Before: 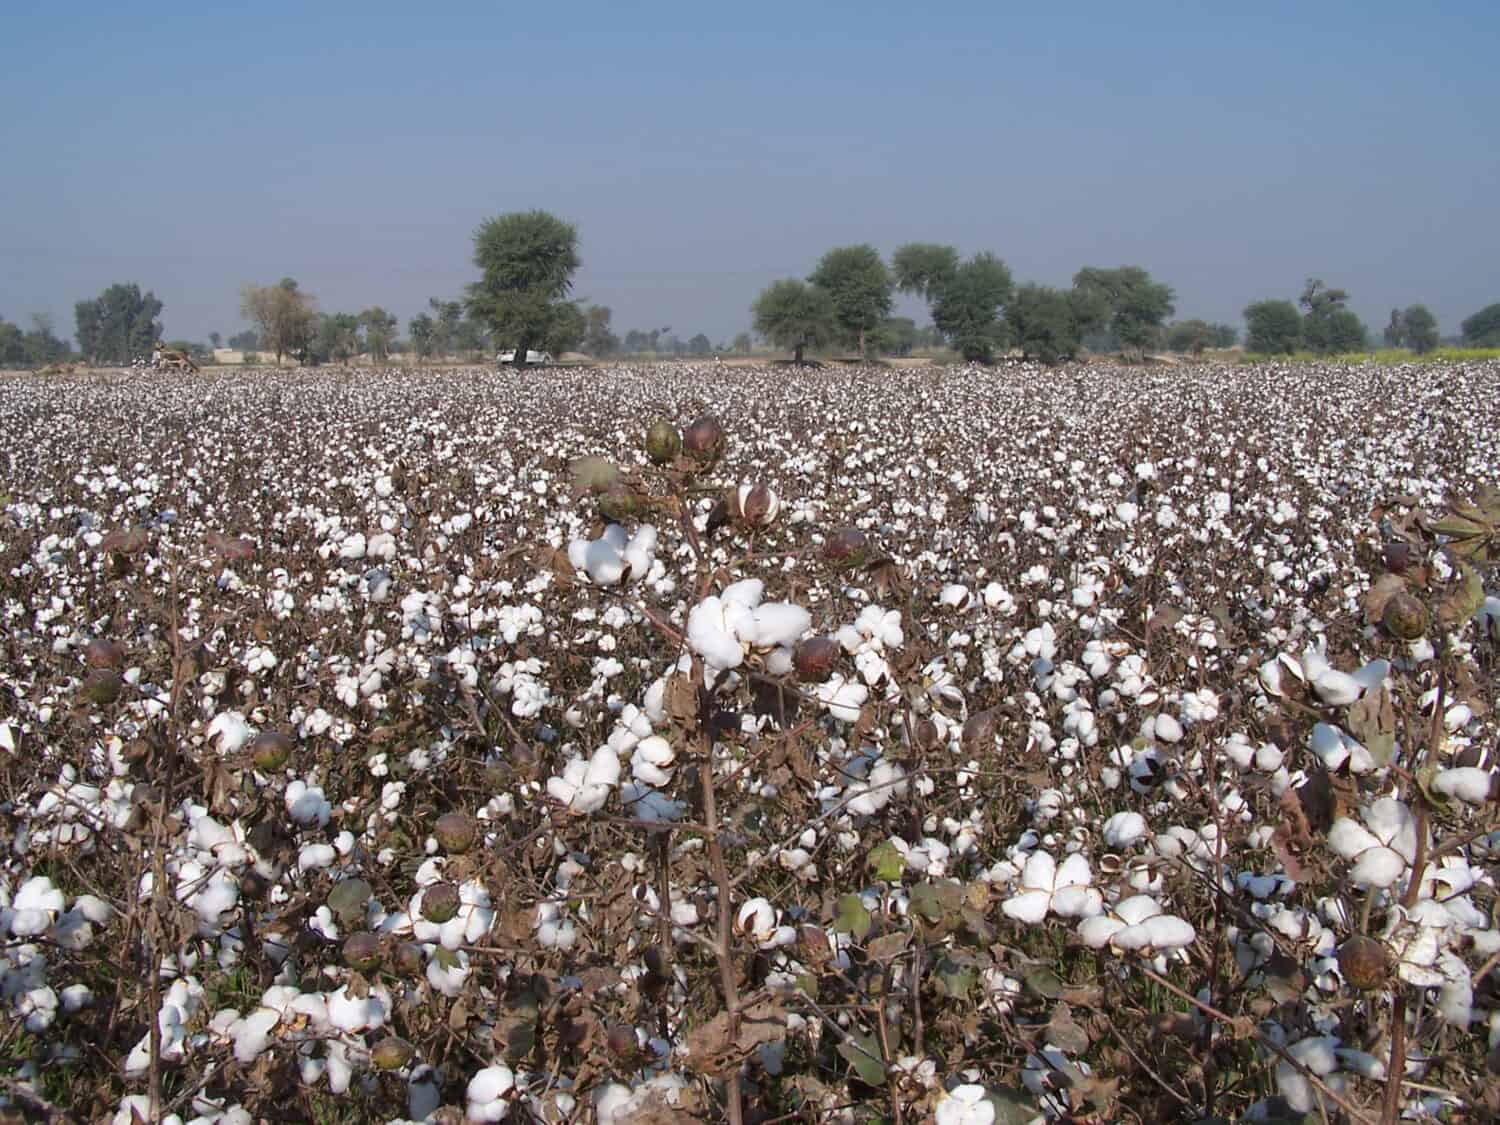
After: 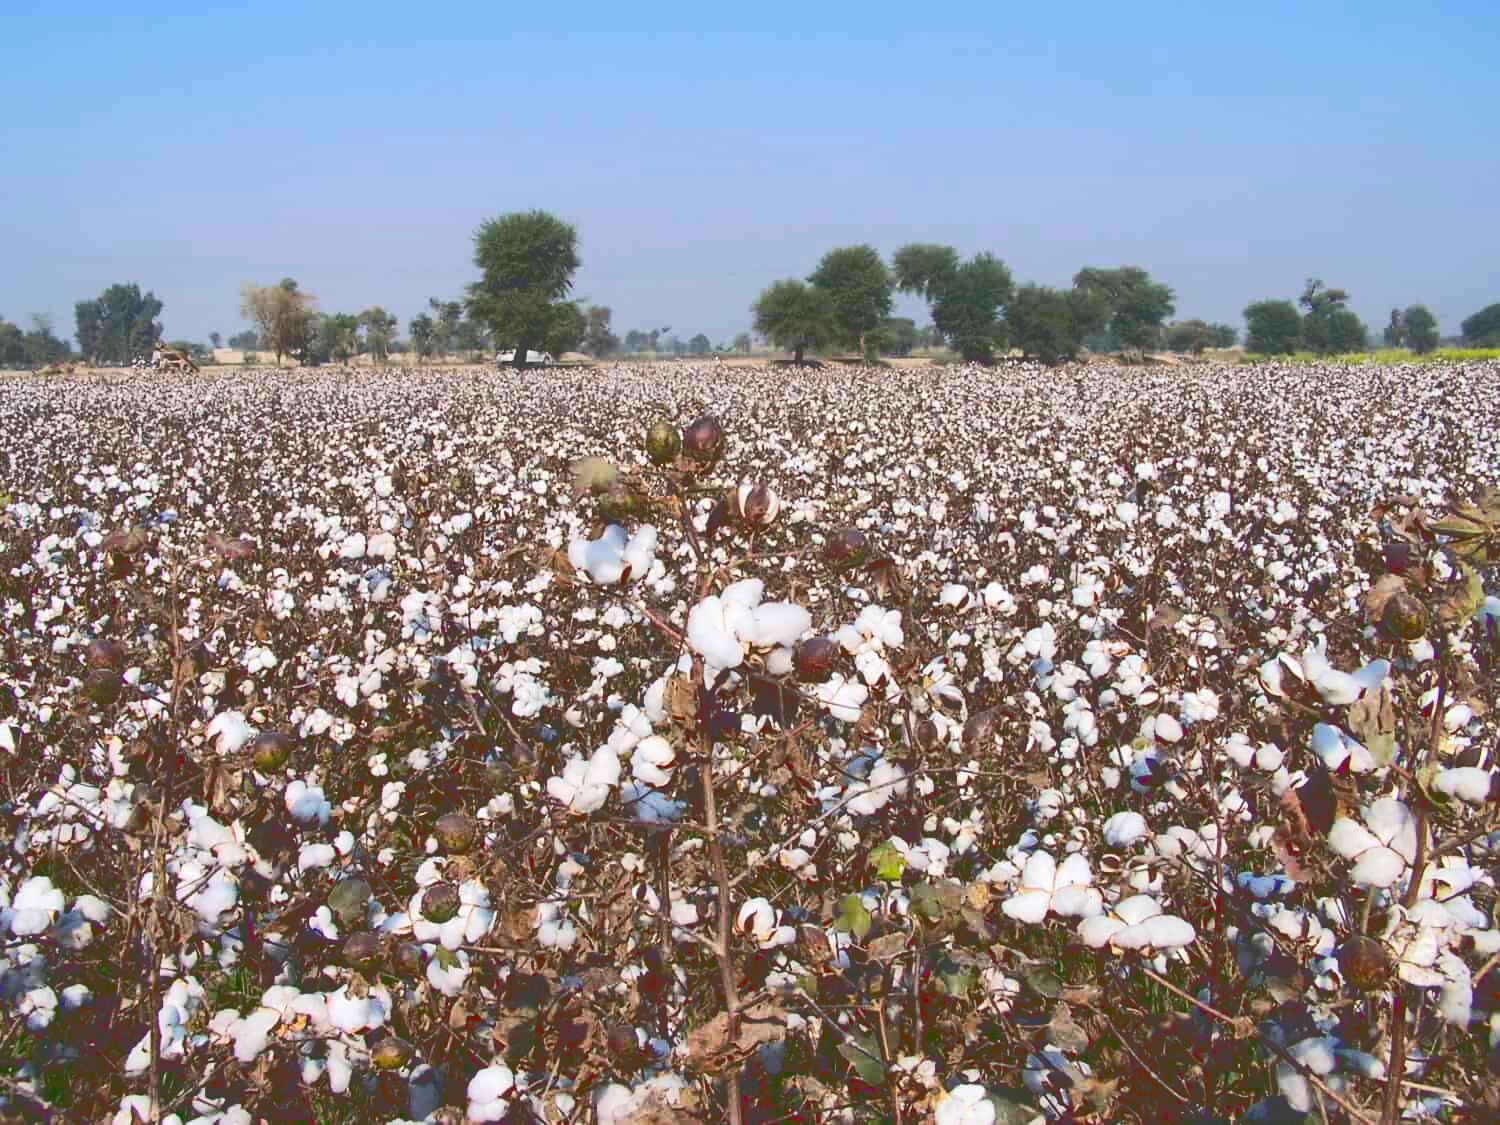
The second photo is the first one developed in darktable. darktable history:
color balance rgb: perceptual saturation grading › global saturation 16.118%, global vibrance 20%
tone curve: curves: ch0 [(0, 0) (0.003, 0.26) (0.011, 0.26) (0.025, 0.26) (0.044, 0.257) (0.069, 0.257) (0.1, 0.257) (0.136, 0.255) (0.177, 0.258) (0.224, 0.272) (0.277, 0.294) (0.335, 0.346) (0.399, 0.422) (0.468, 0.536) (0.543, 0.657) (0.623, 0.757) (0.709, 0.823) (0.801, 0.872) (0.898, 0.92) (1, 1)], color space Lab, linked channels, preserve colors none
